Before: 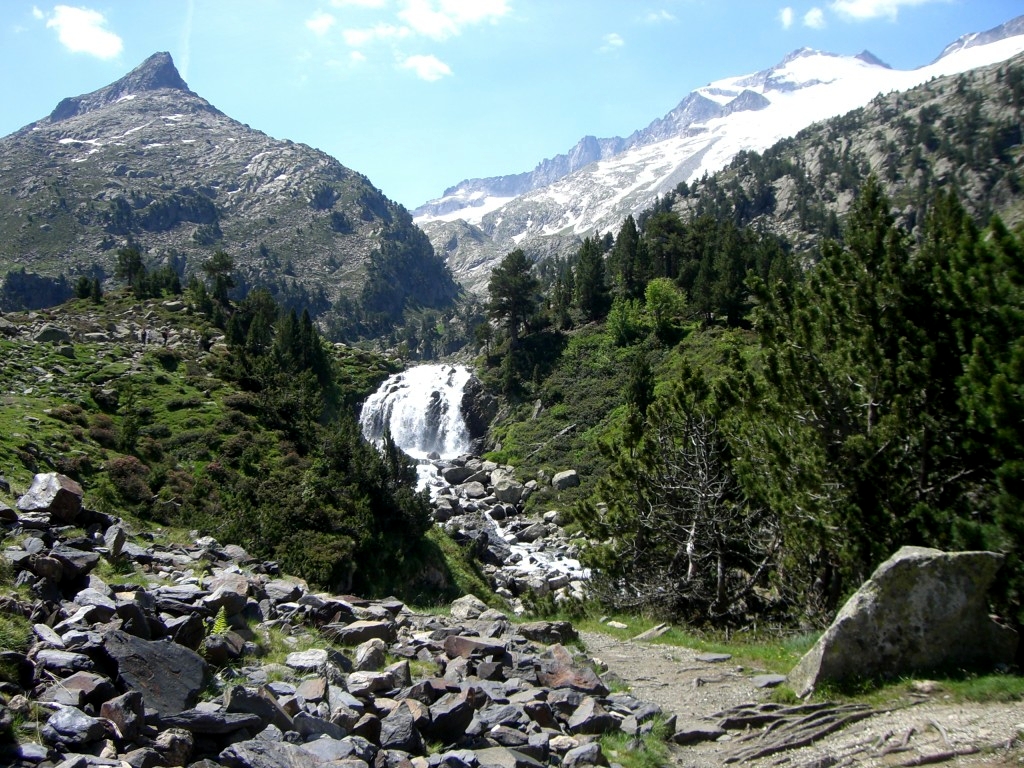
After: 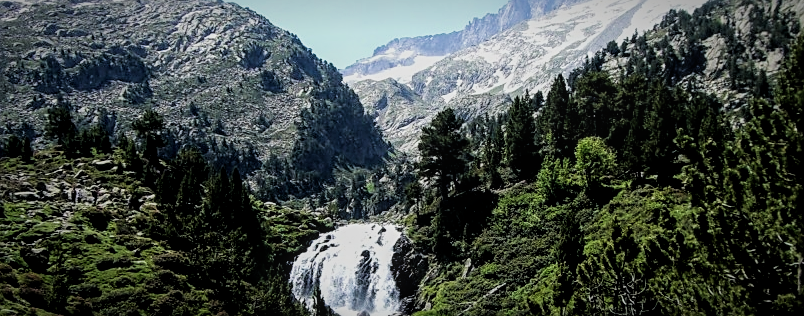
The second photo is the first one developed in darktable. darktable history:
crop: left 6.92%, top 18.433%, right 14.509%, bottom 40.419%
velvia: on, module defaults
local contrast: on, module defaults
tone equalizer: on, module defaults
sharpen: on, module defaults
vignetting: saturation -0.022, automatic ratio true
filmic rgb: black relative exposure -5.04 EV, white relative exposure 3.97 EV, hardness 2.89, contrast 1.299, highlights saturation mix -31.43%
